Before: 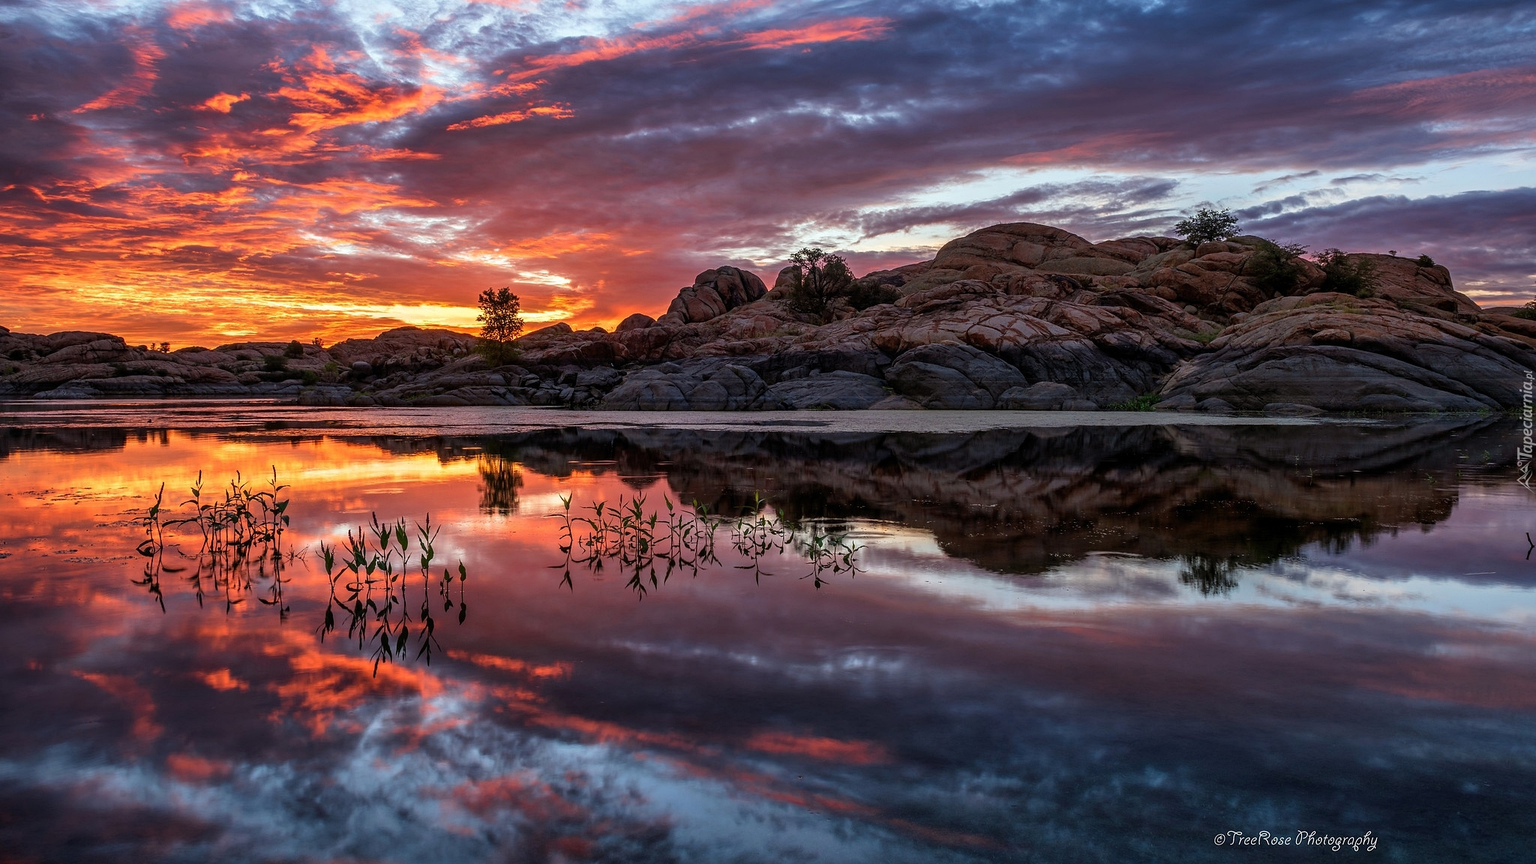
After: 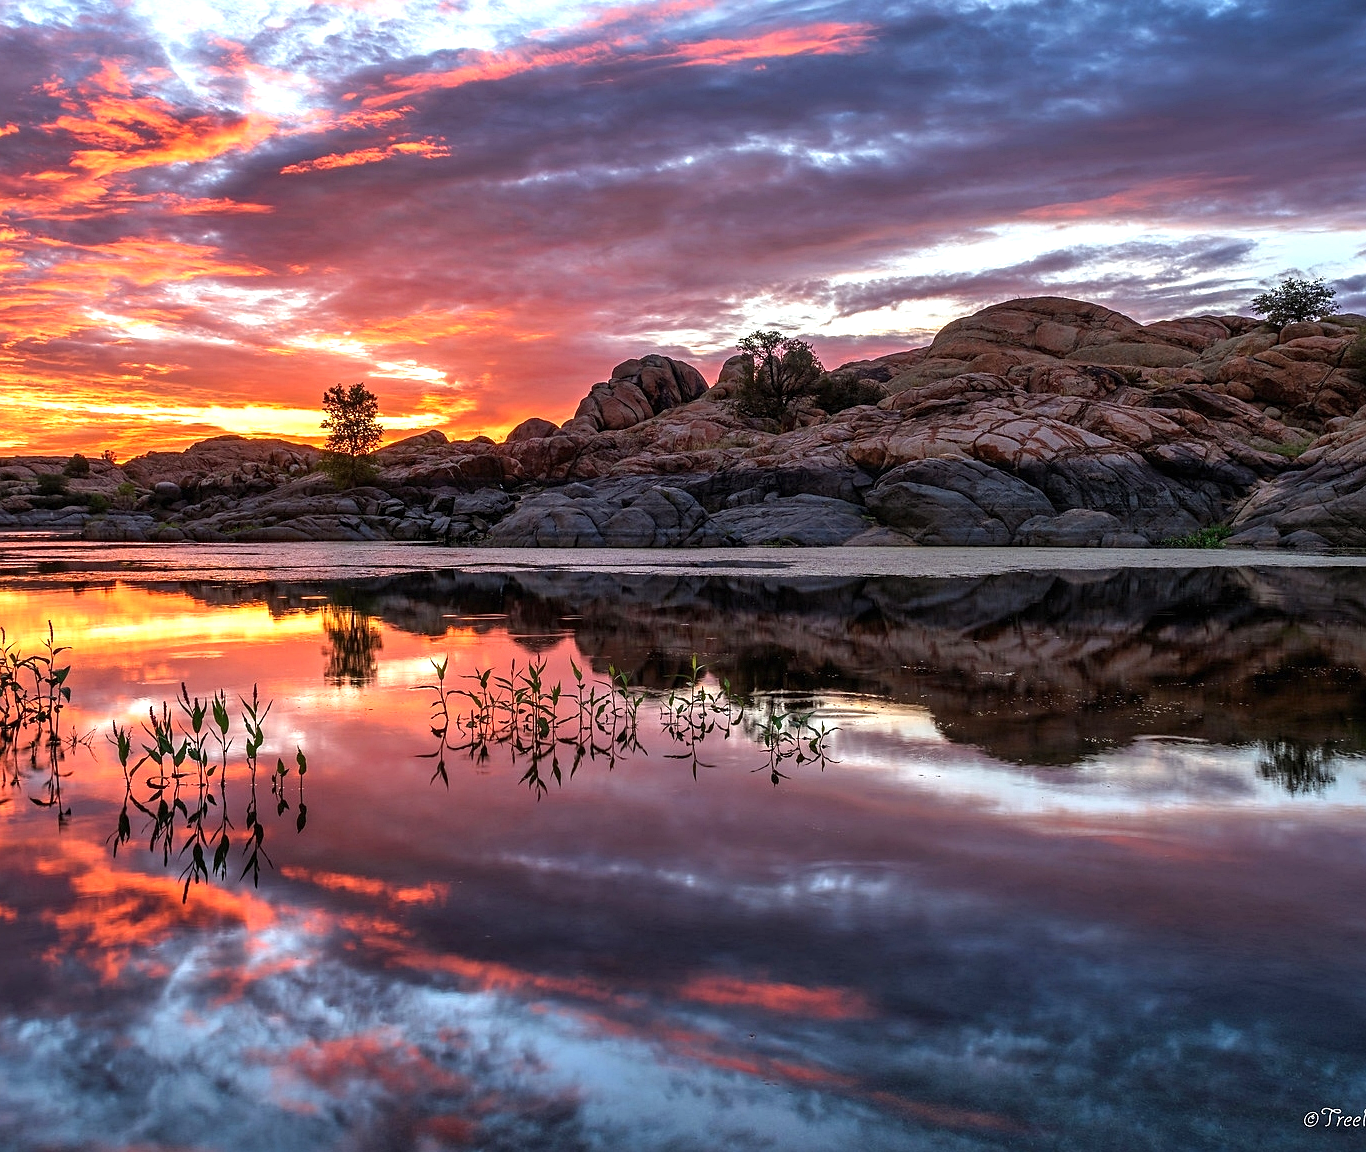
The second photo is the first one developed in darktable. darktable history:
sharpen: amount 0.201
crop: left 15.398%, right 17.858%
exposure: black level correction 0, exposure 0.699 EV, compensate highlight preservation false
